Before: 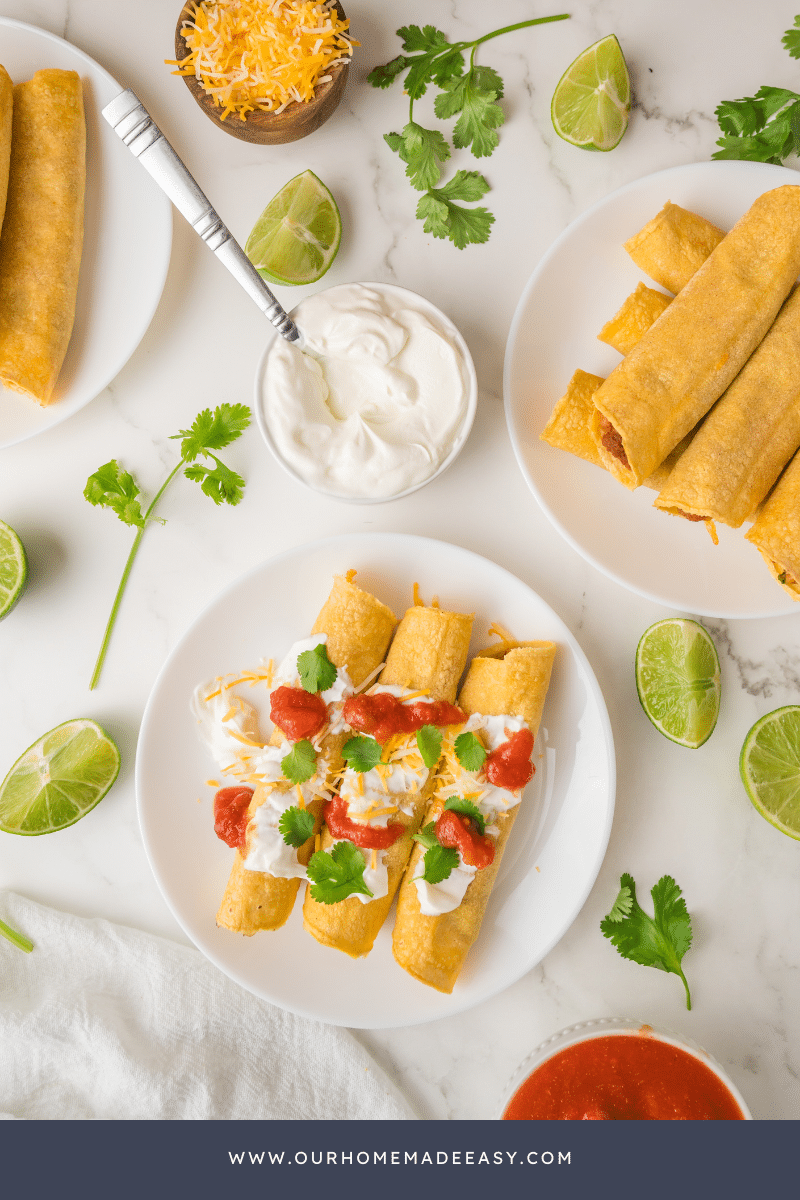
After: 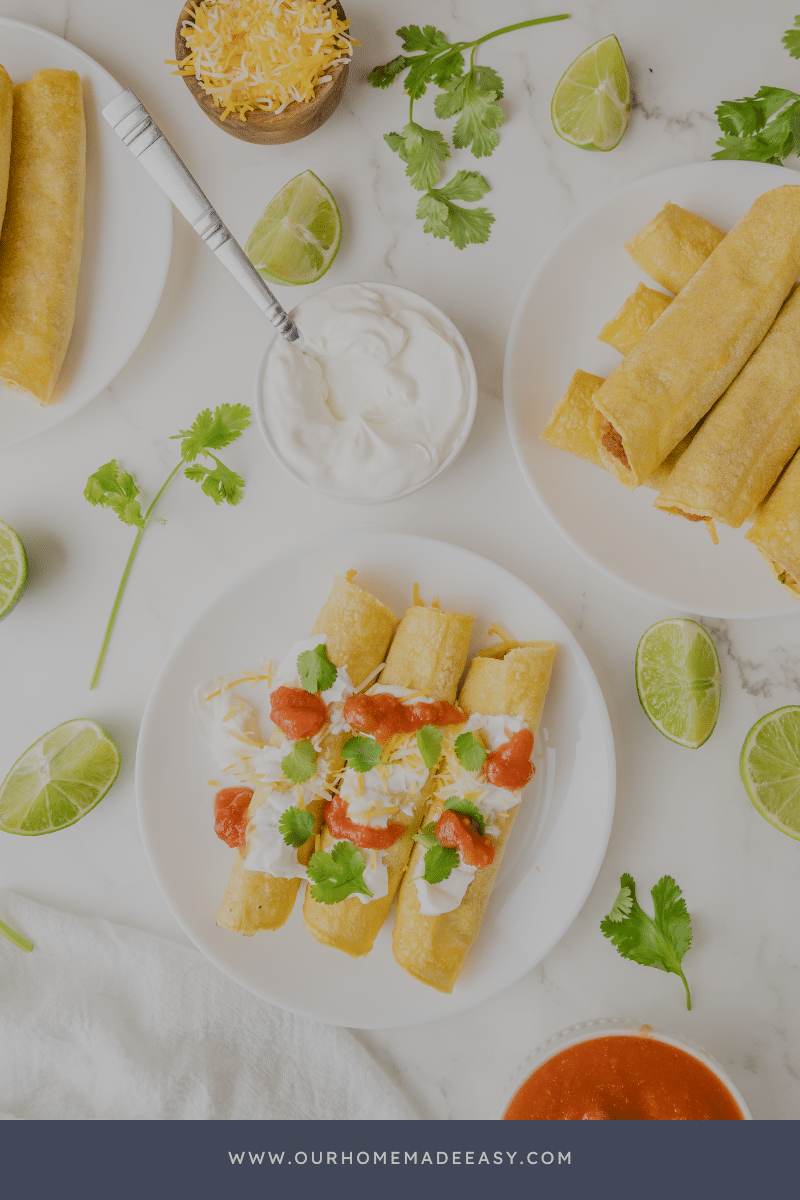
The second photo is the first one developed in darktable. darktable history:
filmic rgb: black relative exposure -6.53 EV, white relative exposure 4.71 EV, threshold 5.95 EV, hardness 3.15, contrast 0.794, preserve chrominance no, color science v5 (2021), contrast in shadows safe, contrast in highlights safe, enable highlight reconstruction true
